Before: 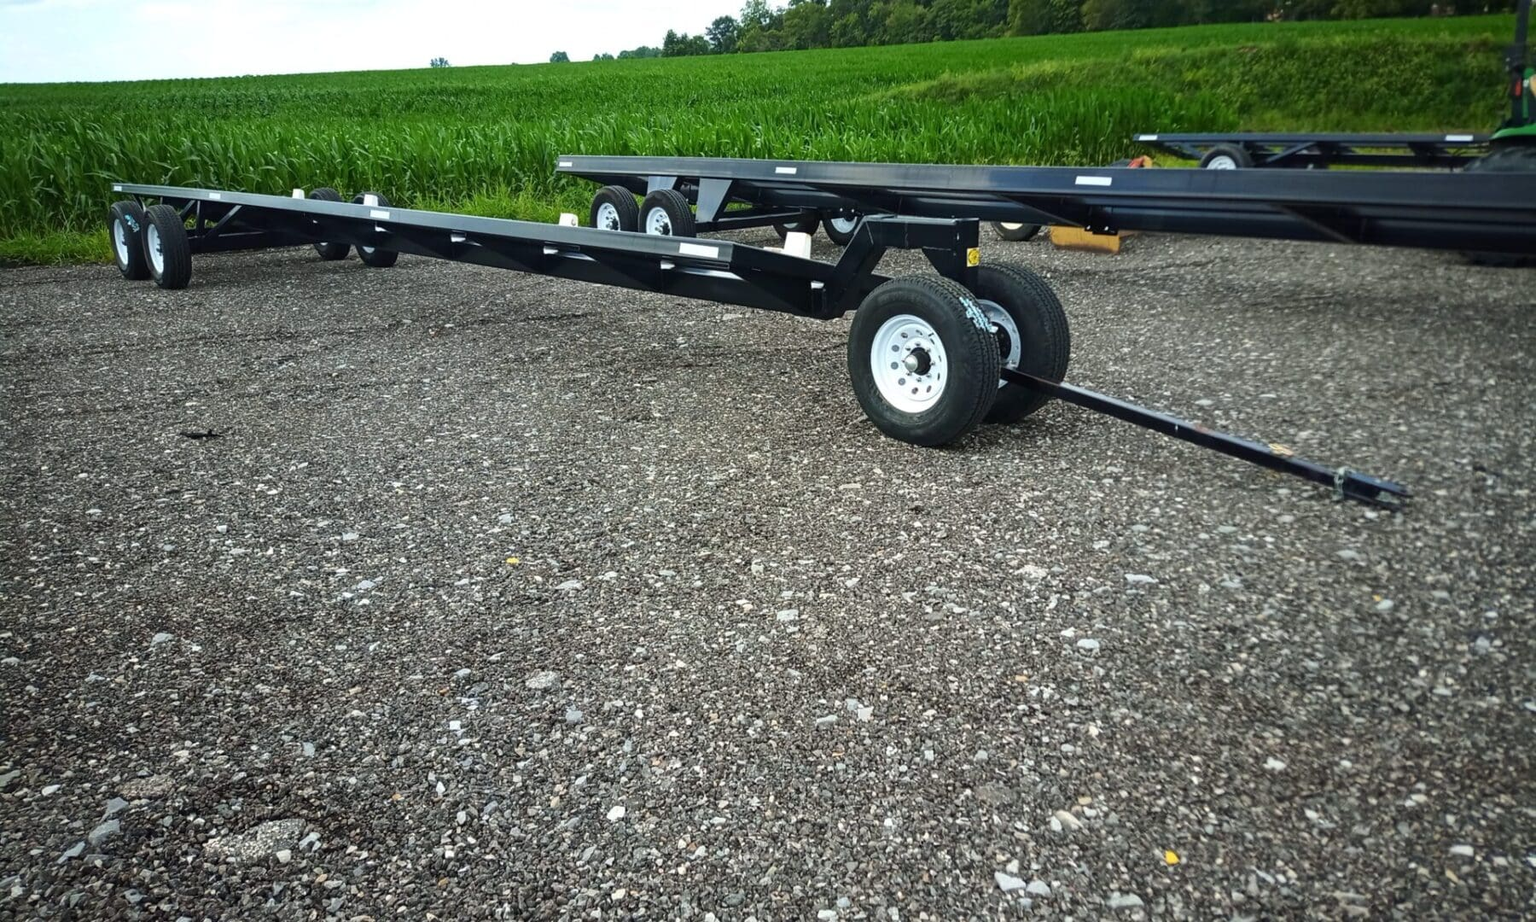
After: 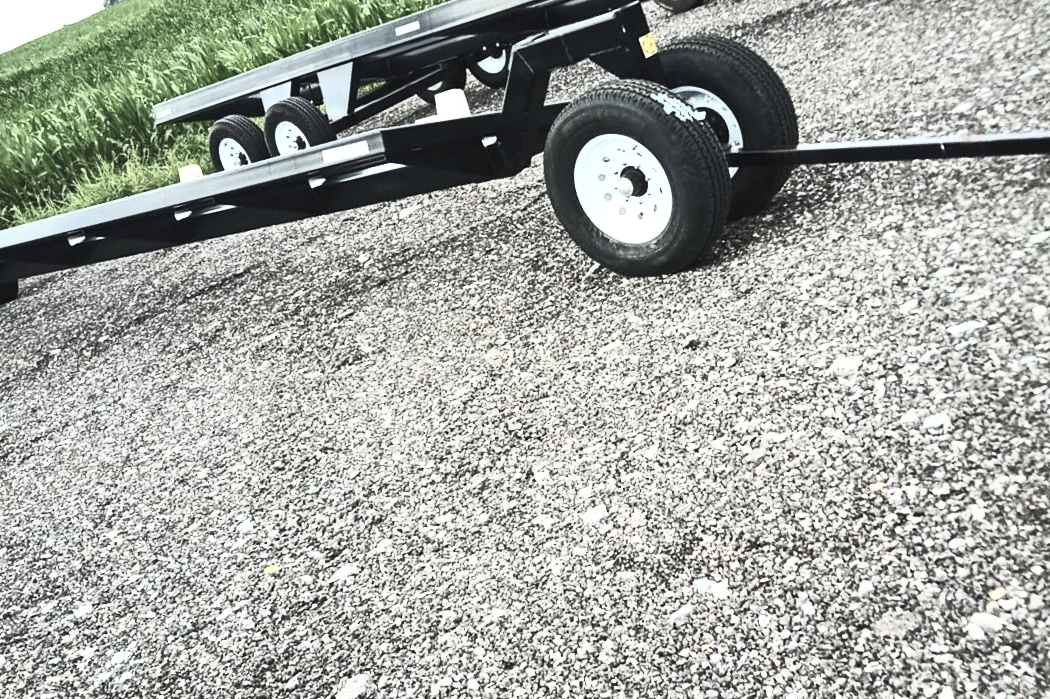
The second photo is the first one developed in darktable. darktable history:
crop and rotate: angle 20.85°, left 6.827%, right 4.018%, bottom 1.078%
tone equalizer: -8 EV -0.436 EV, -7 EV -0.398 EV, -6 EV -0.323 EV, -5 EV -0.205 EV, -3 EV 0.243 EV, -2 EV 0.325 EV, -1 EV 0.383 EV, +0 EV 0.433 EV, edges refinement/feathering 500, mask exposure compensation -1.57 EV, preserve details no
color correction: highlights b* 0.04, saturation 0.786
contrast brightness saturation: contrast 0.59, brightness 0.566, saturation -0.333
